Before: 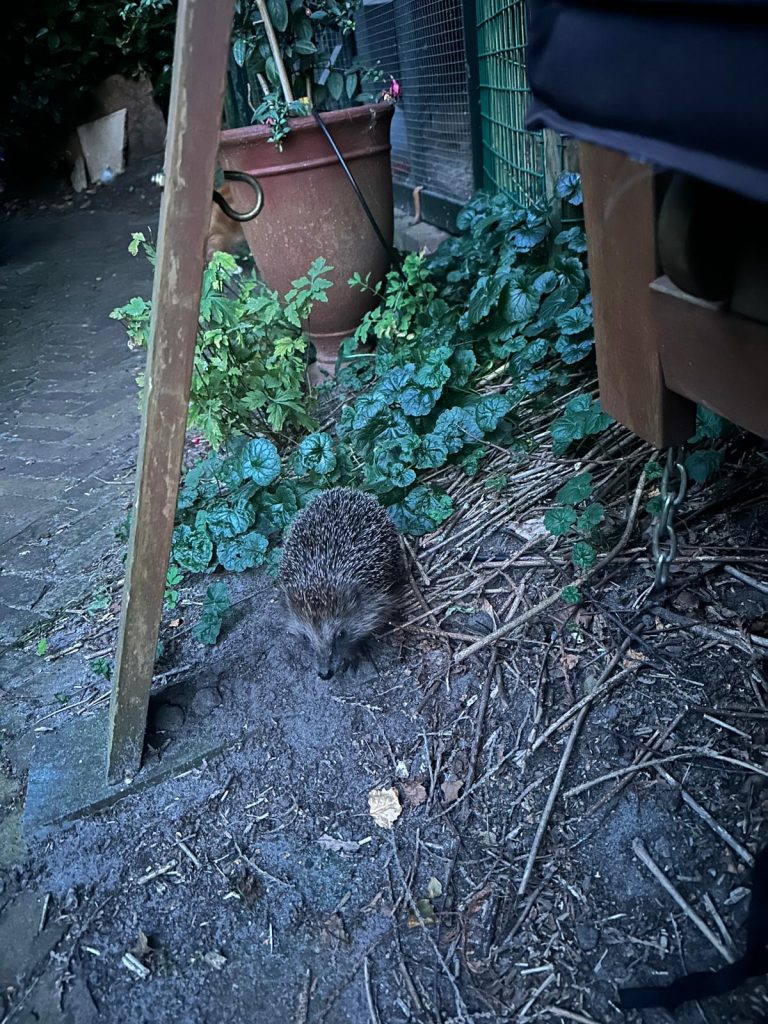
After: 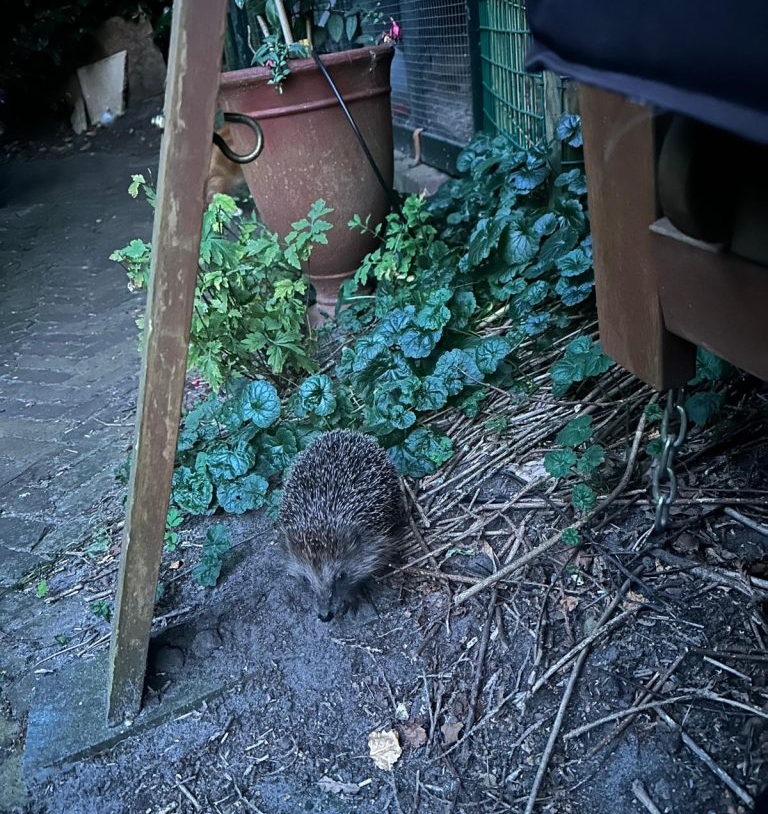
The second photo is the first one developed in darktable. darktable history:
crop and rotate: top 5.667%, bottom 14.765%
